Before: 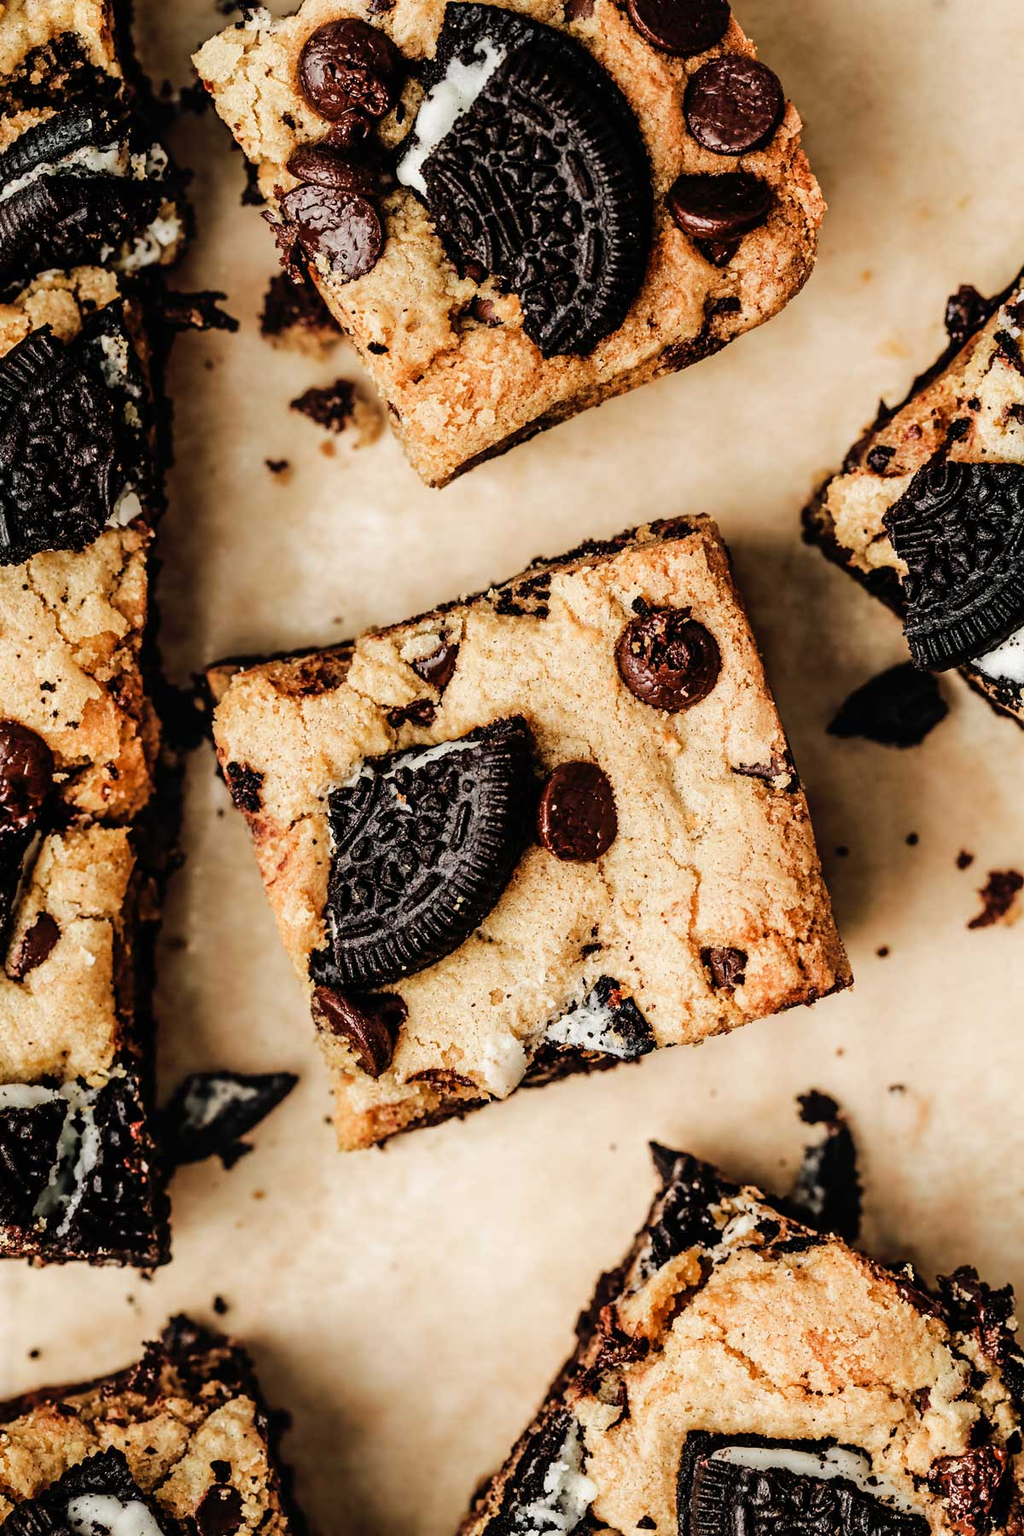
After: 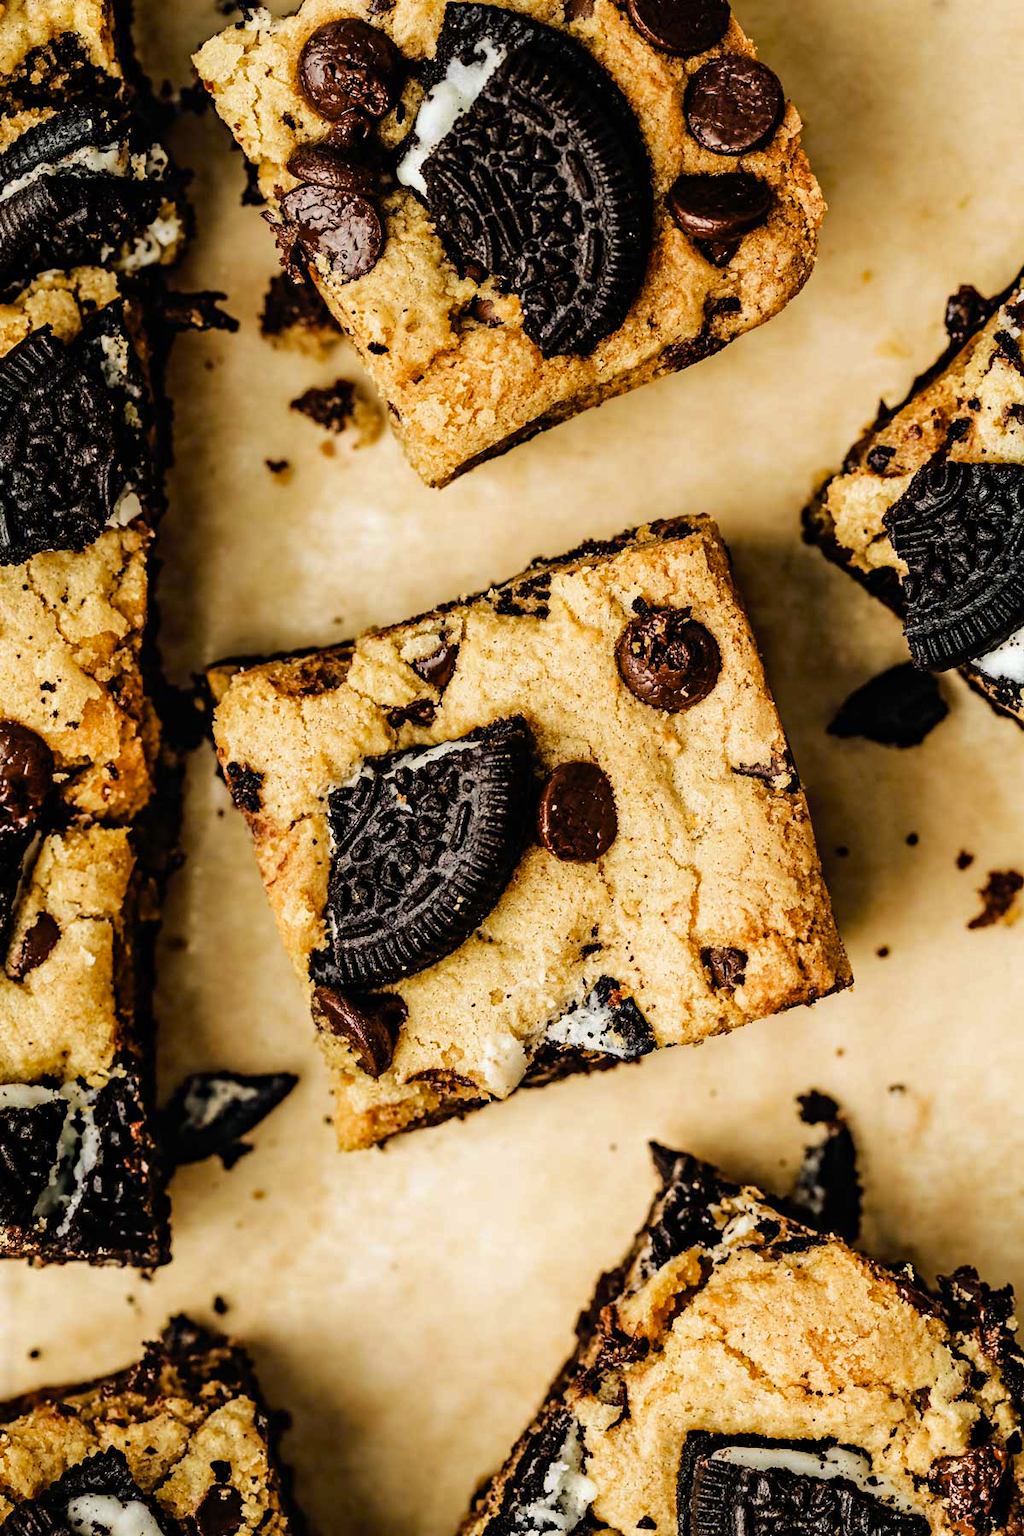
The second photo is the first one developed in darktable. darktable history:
velvia: on, module defaults
color contrast: green-magenta contrast 0.85, blue-yellow contrast 1.25, unbound 0
haze removal: compatibility mode true, adaptive false
